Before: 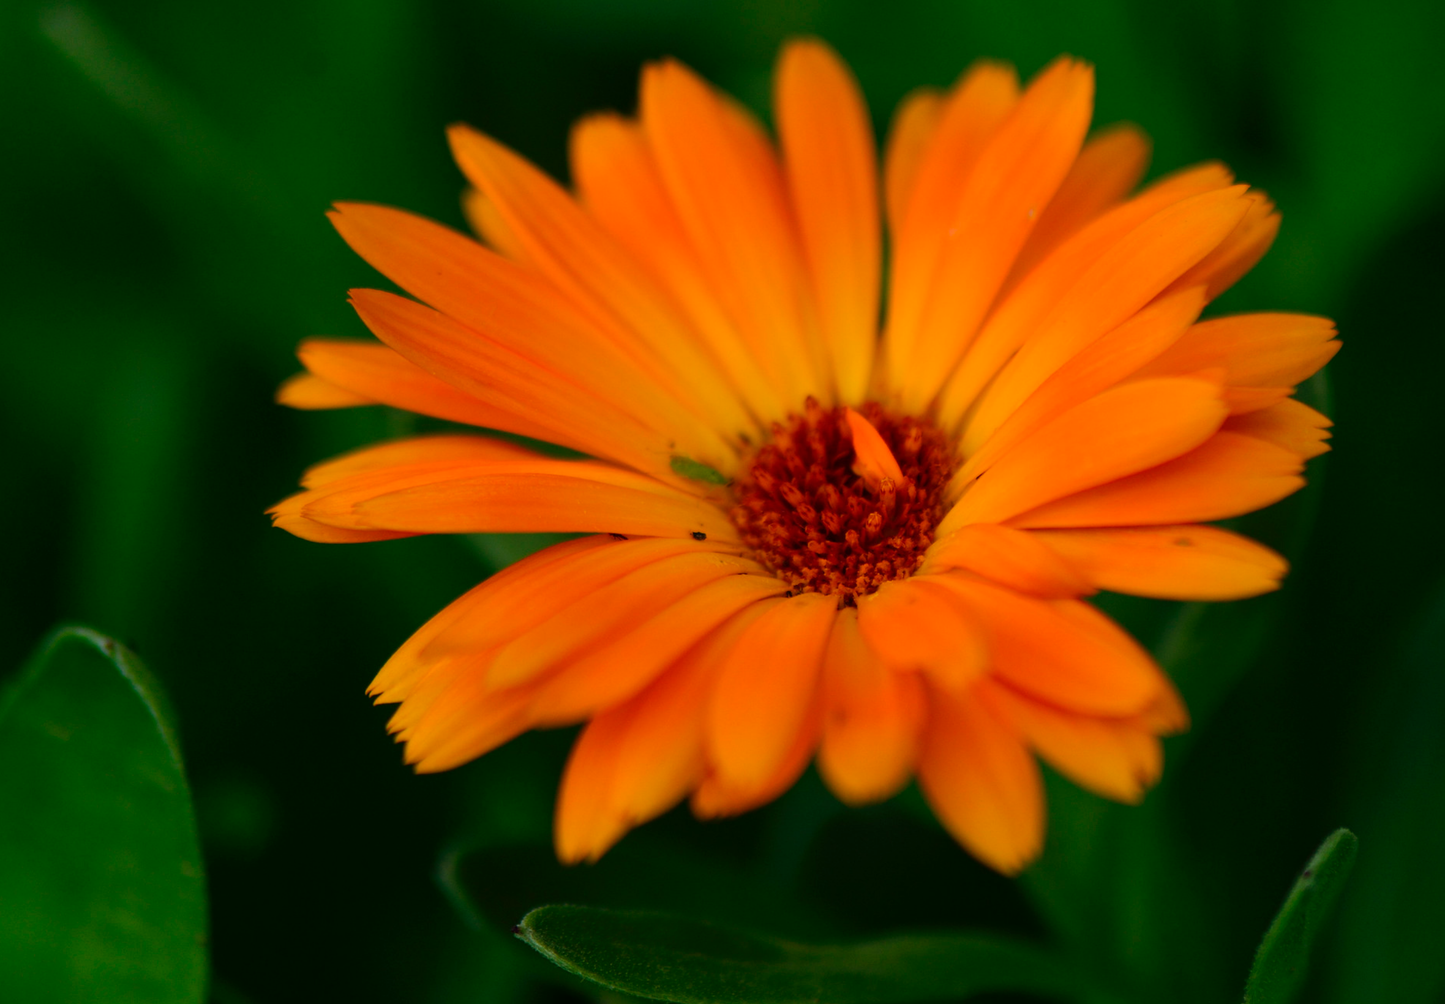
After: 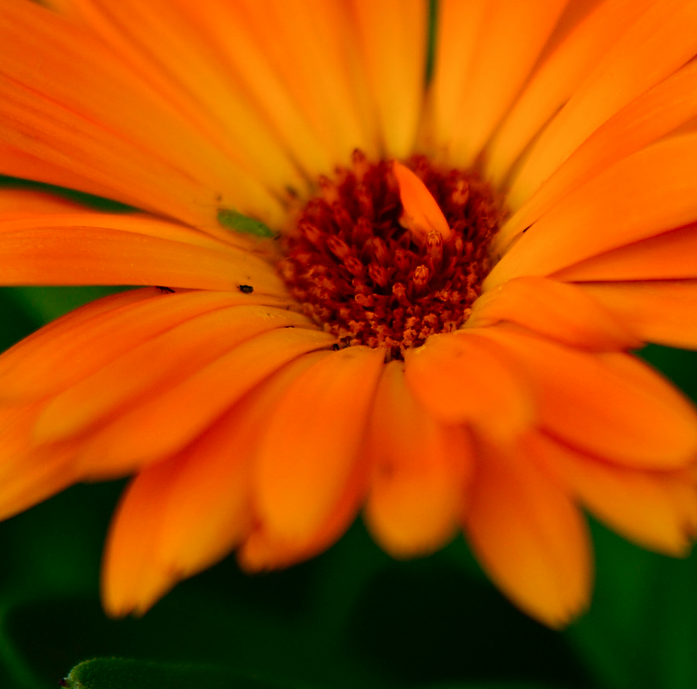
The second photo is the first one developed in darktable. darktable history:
crop: left 31.379%, top 24.658%, right 20.326%, bottom 6.628%
sharpen: amount 0.2
velvia: strength 21.76%
color balance rgb: perceptual saturation grading › global saturation 20%, perceptual saturation grading › highlights -25%, perceptual saturation grading › shadows 25%
